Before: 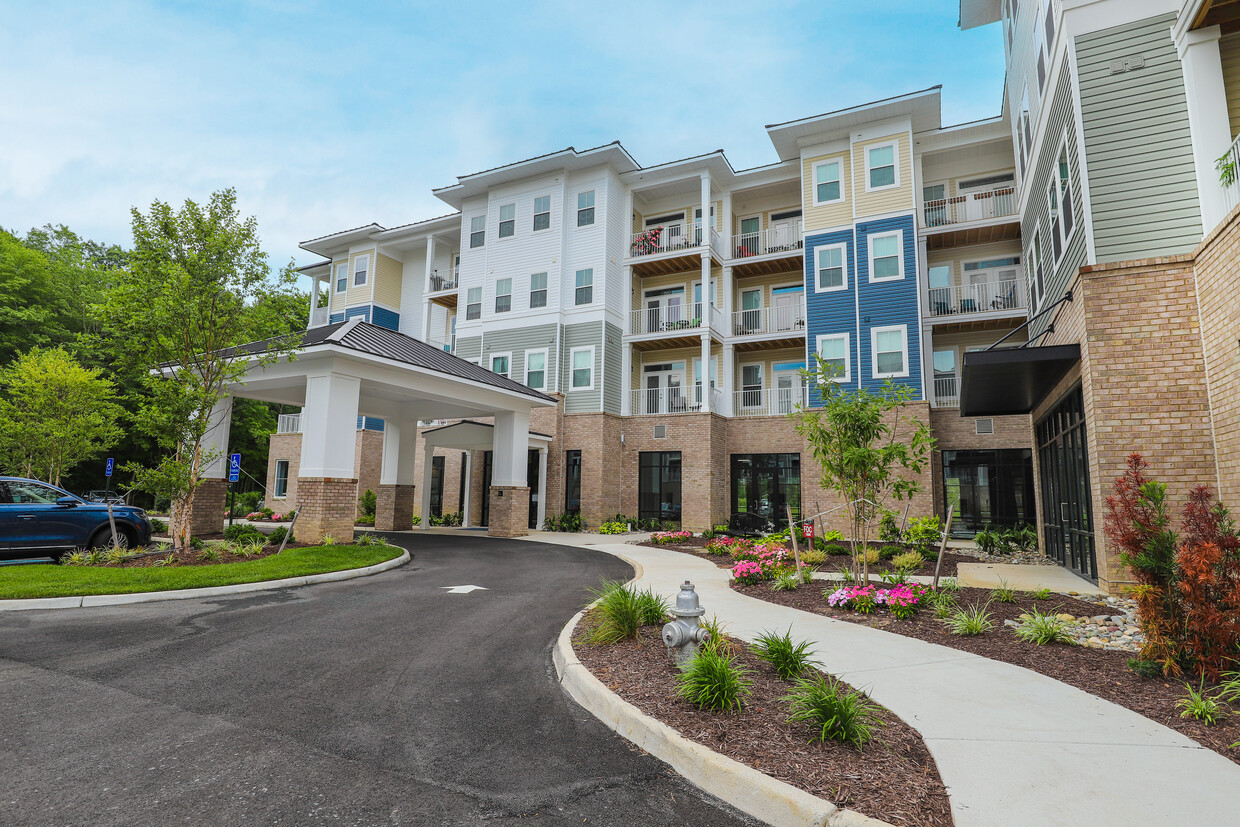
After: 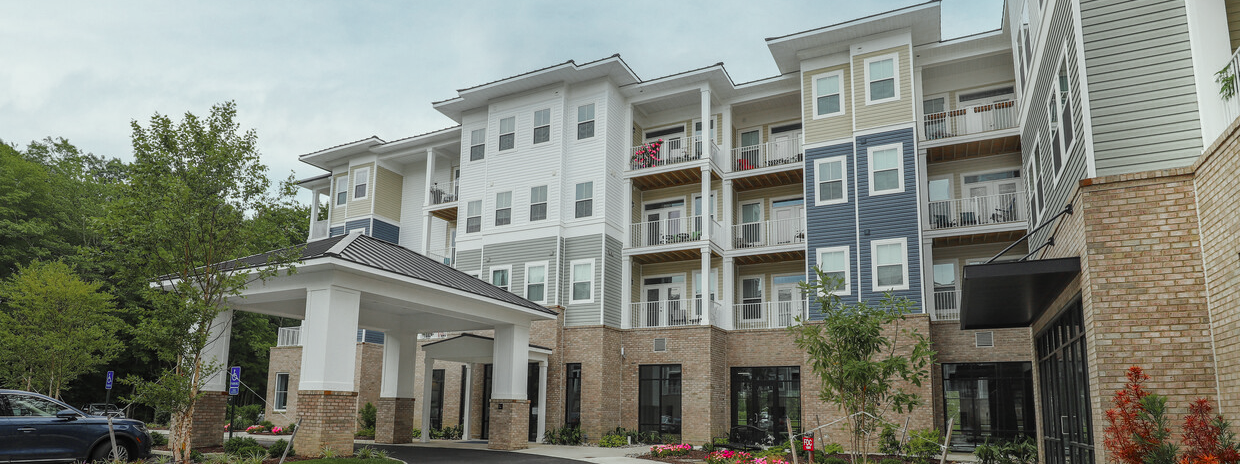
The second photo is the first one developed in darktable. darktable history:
color zones: curves: ch0 [(0, 0.48) (0.209, 0.398) (0.305, 0.332) (0.429, 0.493) (0.571, 0.5) (0.714, 0.5) (0.857, 0.5) (1, 0.48)]; ch1 [(0, 0.736) (0.143, 0.625) (0.225, 0.371) (0.429, 0.256) (0.571, 0.241) (0.714, 0.213) (0.857, 0.48) (1, 0.736)]; ch2 [(0, 0.448) (0.143, 0.498) (0.286, 0.5) (0.429, 0.5) (0.571, 0.5) (0.714, 0.5) (0.857, 0.5) (1, 0.448)]
local contrast: detail 109%
crop and rotate: top 10.557%, bottom 33.277%
color correction: highlights a* -4.78, highlights b* 5.05, saturation 0.954
